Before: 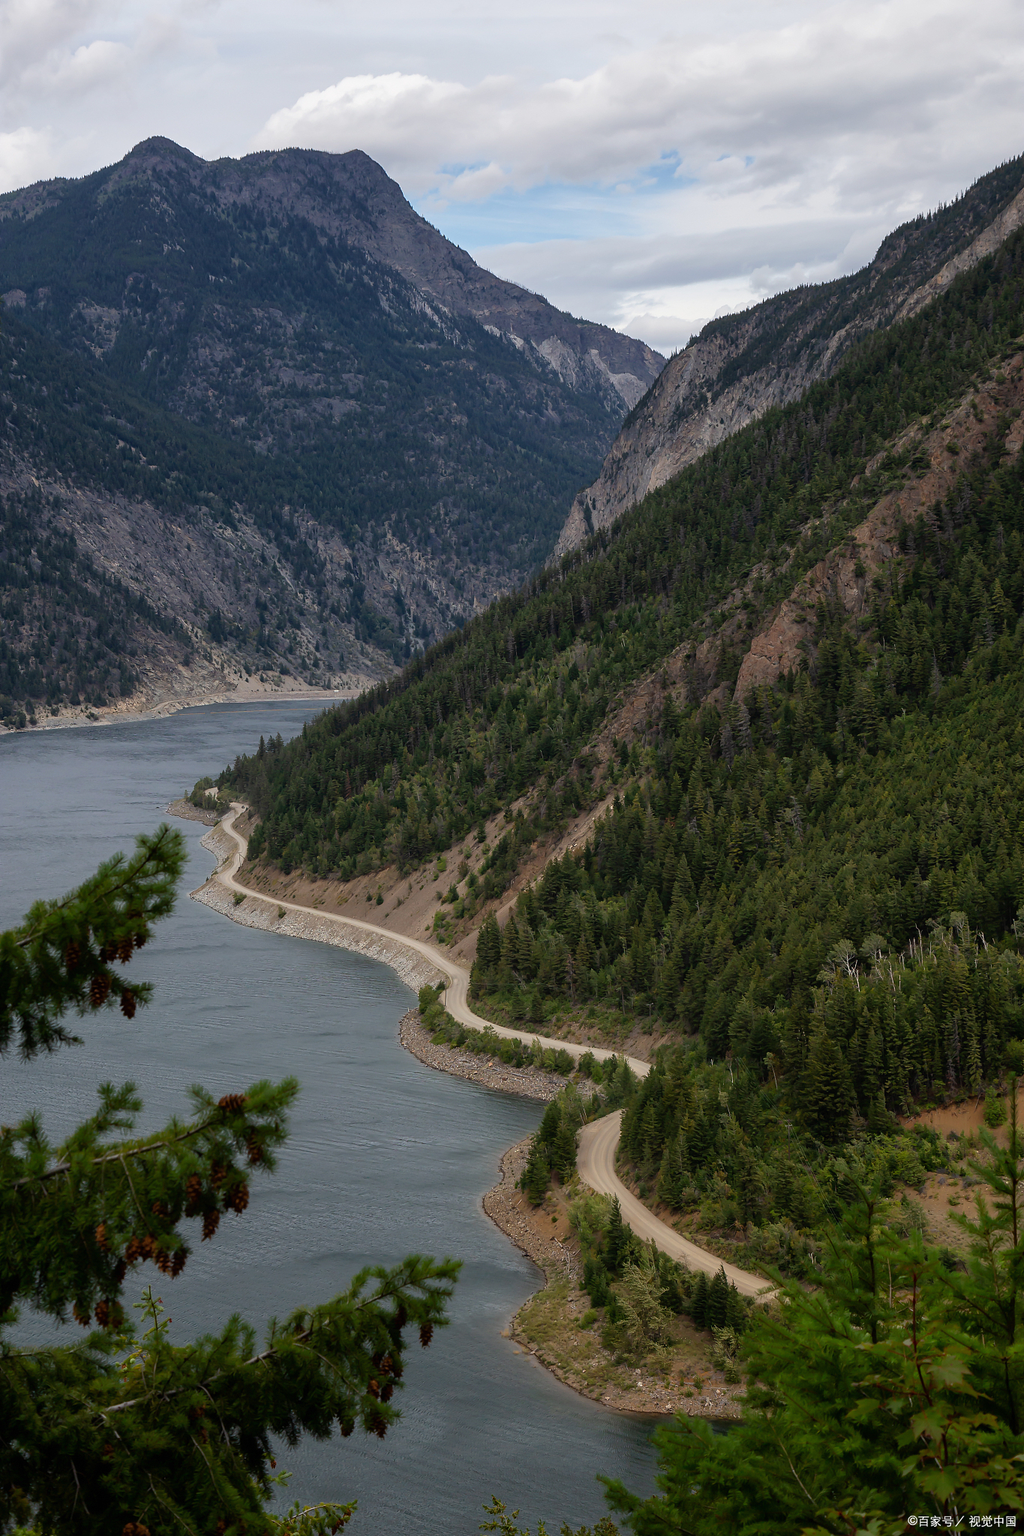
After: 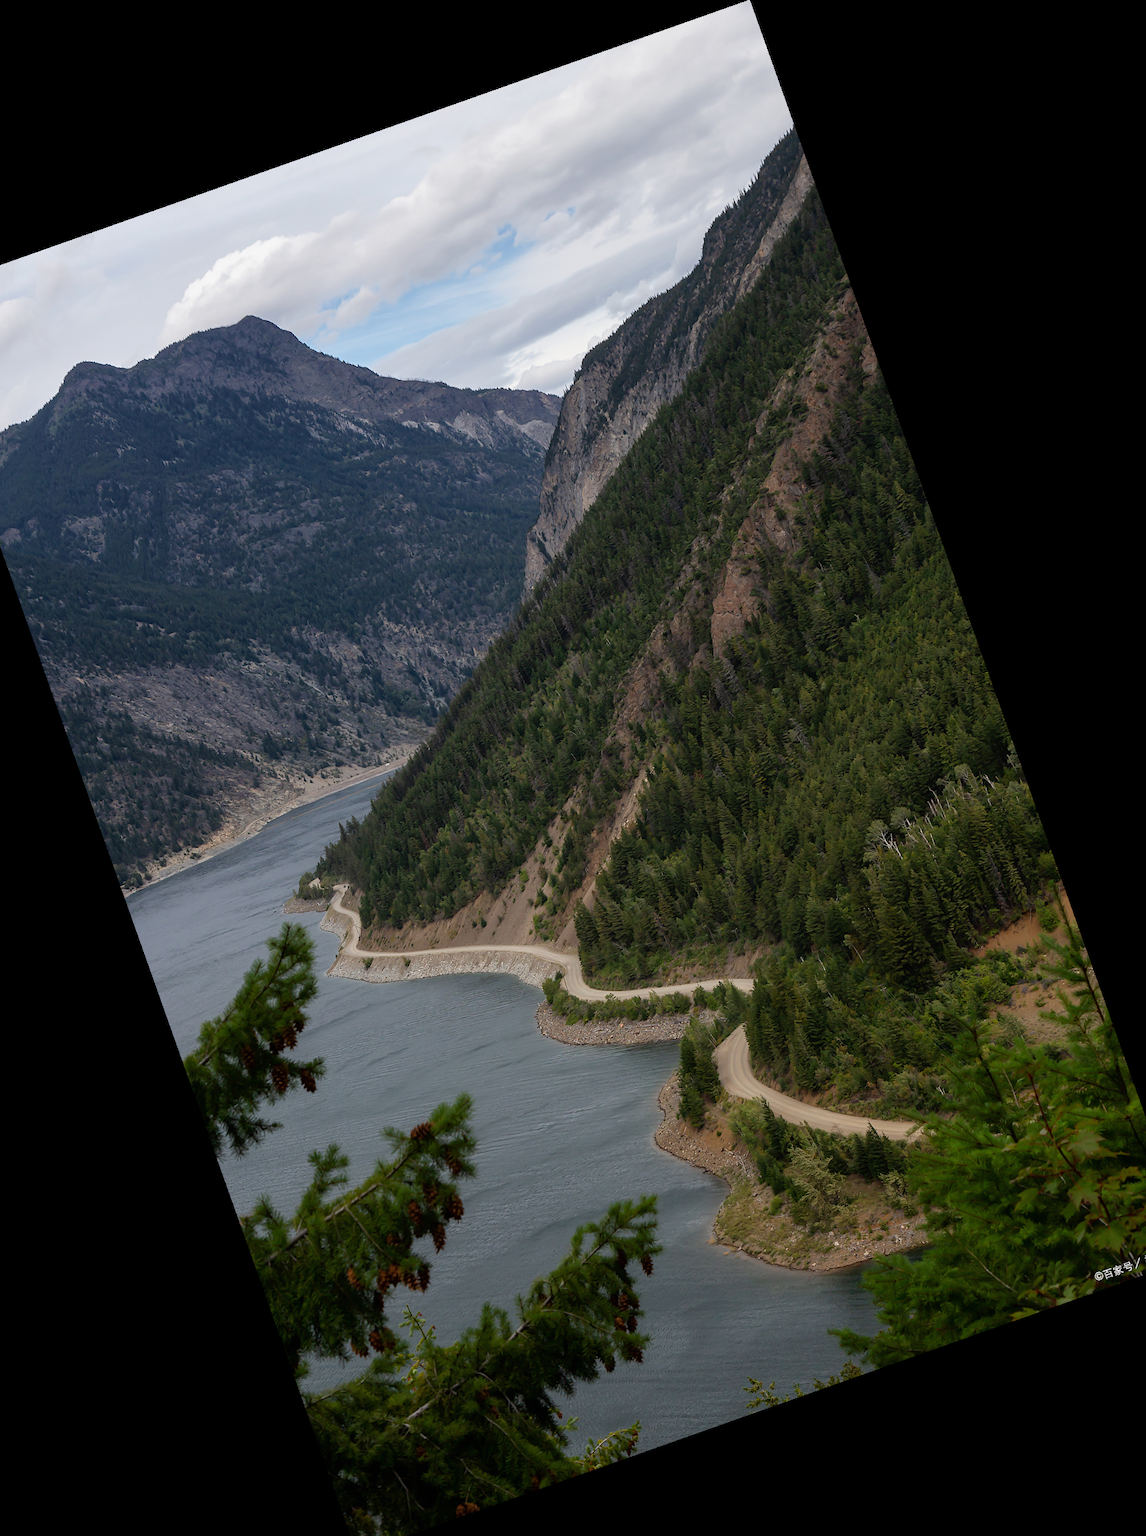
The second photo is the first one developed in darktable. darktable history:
crop and rotate: angle 19.5°, left 6.866%, right 3.759%, bottom 1.097%
tone equalizer: on, module defaults
